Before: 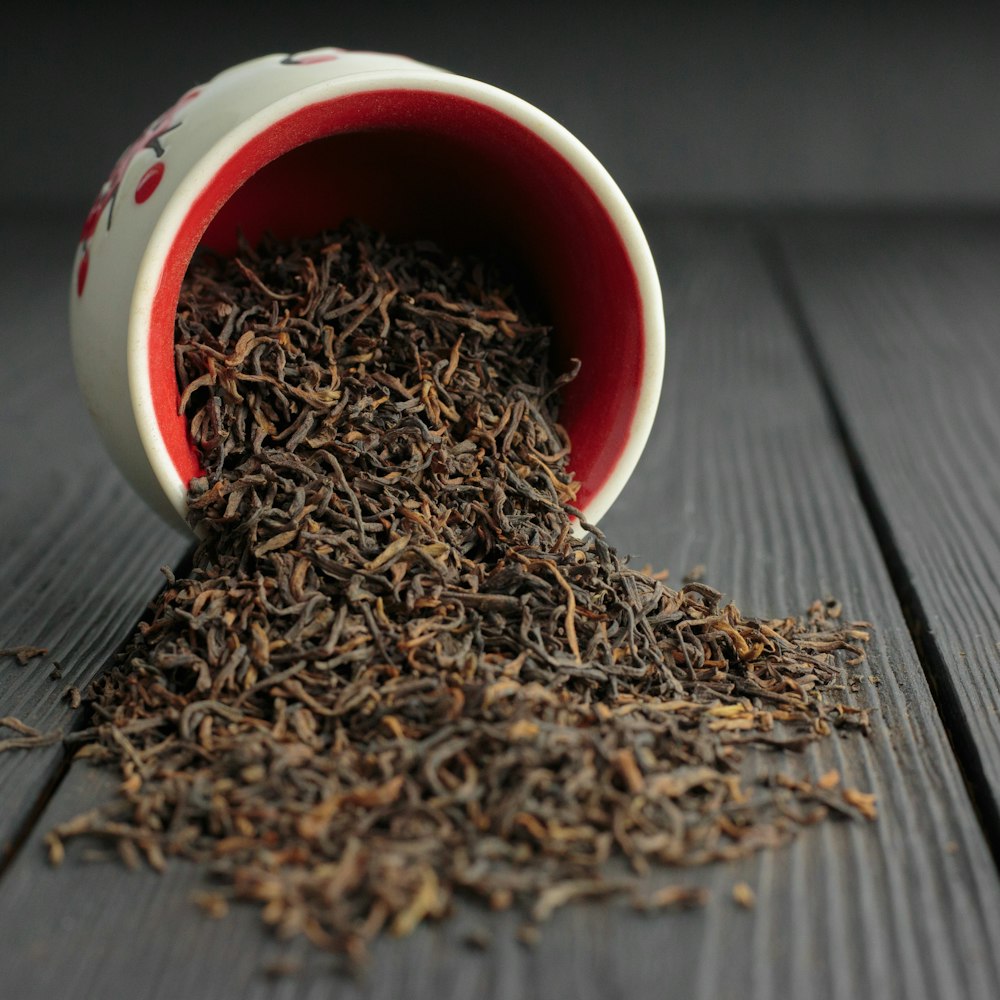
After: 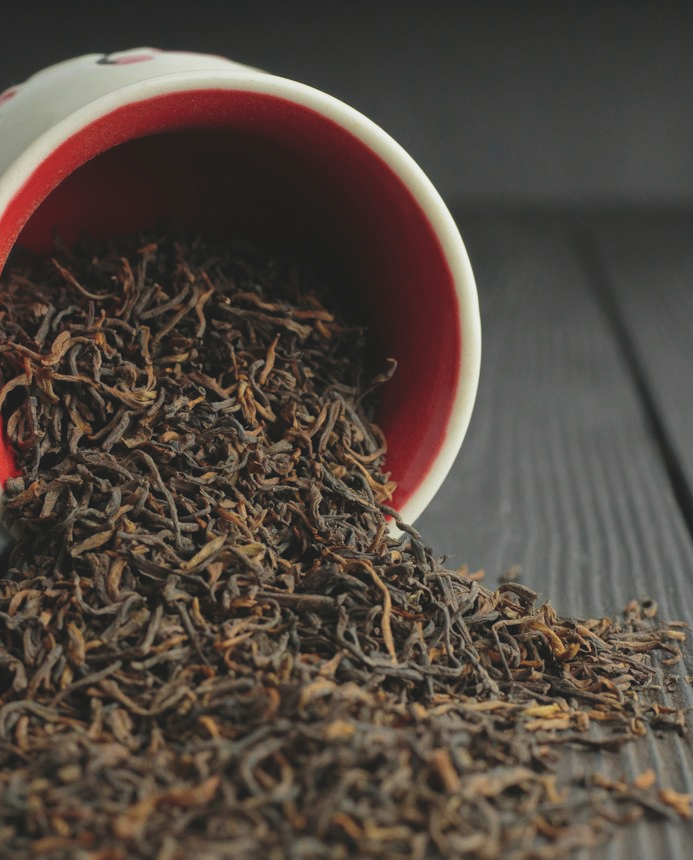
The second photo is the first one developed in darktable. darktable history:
crop: left 18.479%, right 12.2%, bottom 13.971%
exposure: black level correction -0.014, exposure -0.193 EV, compensate highlight preservation false
